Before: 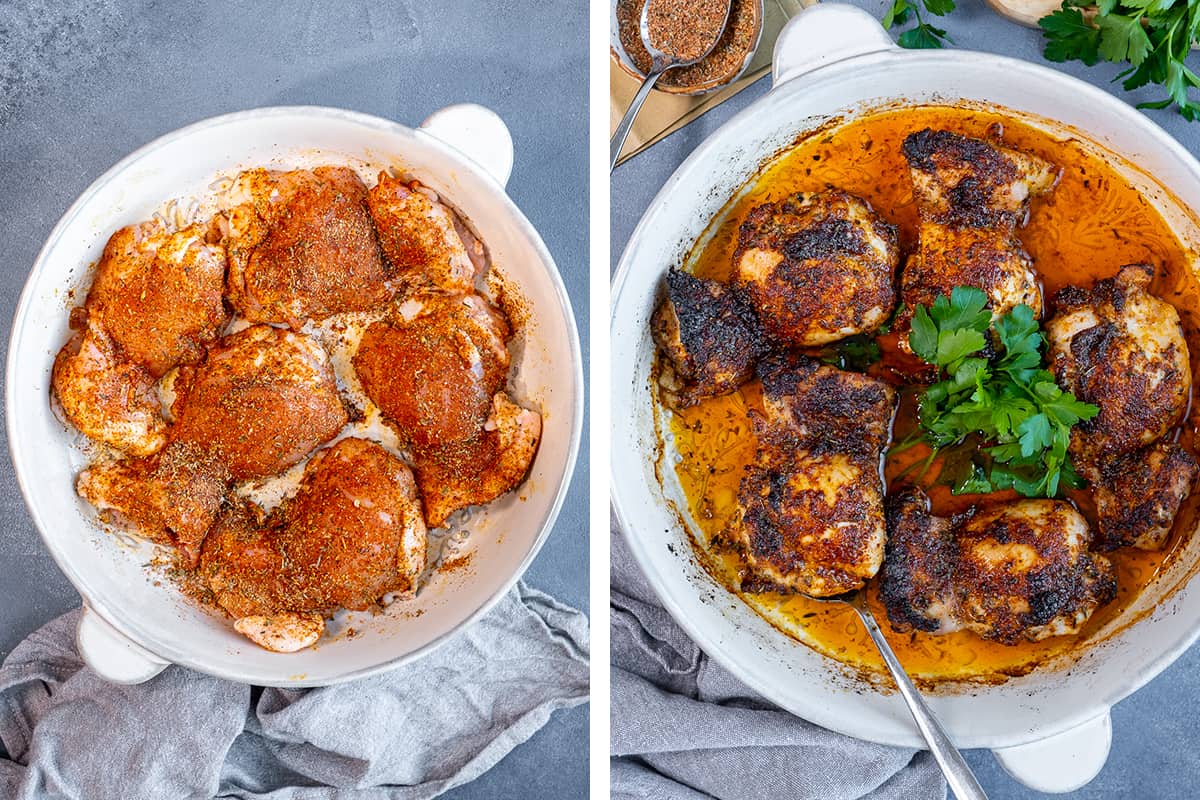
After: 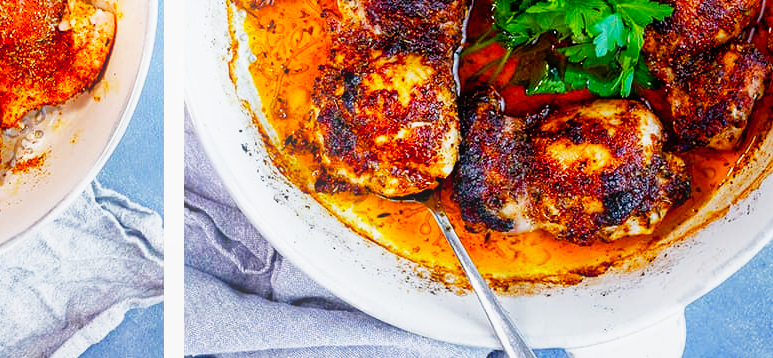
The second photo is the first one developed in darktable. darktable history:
crop and rotate: left 35.509%, top 50.238%, bottom 4.934%
shadows and highlights: on, module defaults
color balance rgb: perceptual saturation grading › global saturation 20%, perceptual saturation grading › highlights -25%, perceptual saturation grading › shadows 50%
bloom: size 15%, threshold 97%, strength 7%
sigmoid: contrast 1.93, skew 0.29, preserve hue 0%
exposure: exposure 0.375 EV, compensate highlight preservation false
